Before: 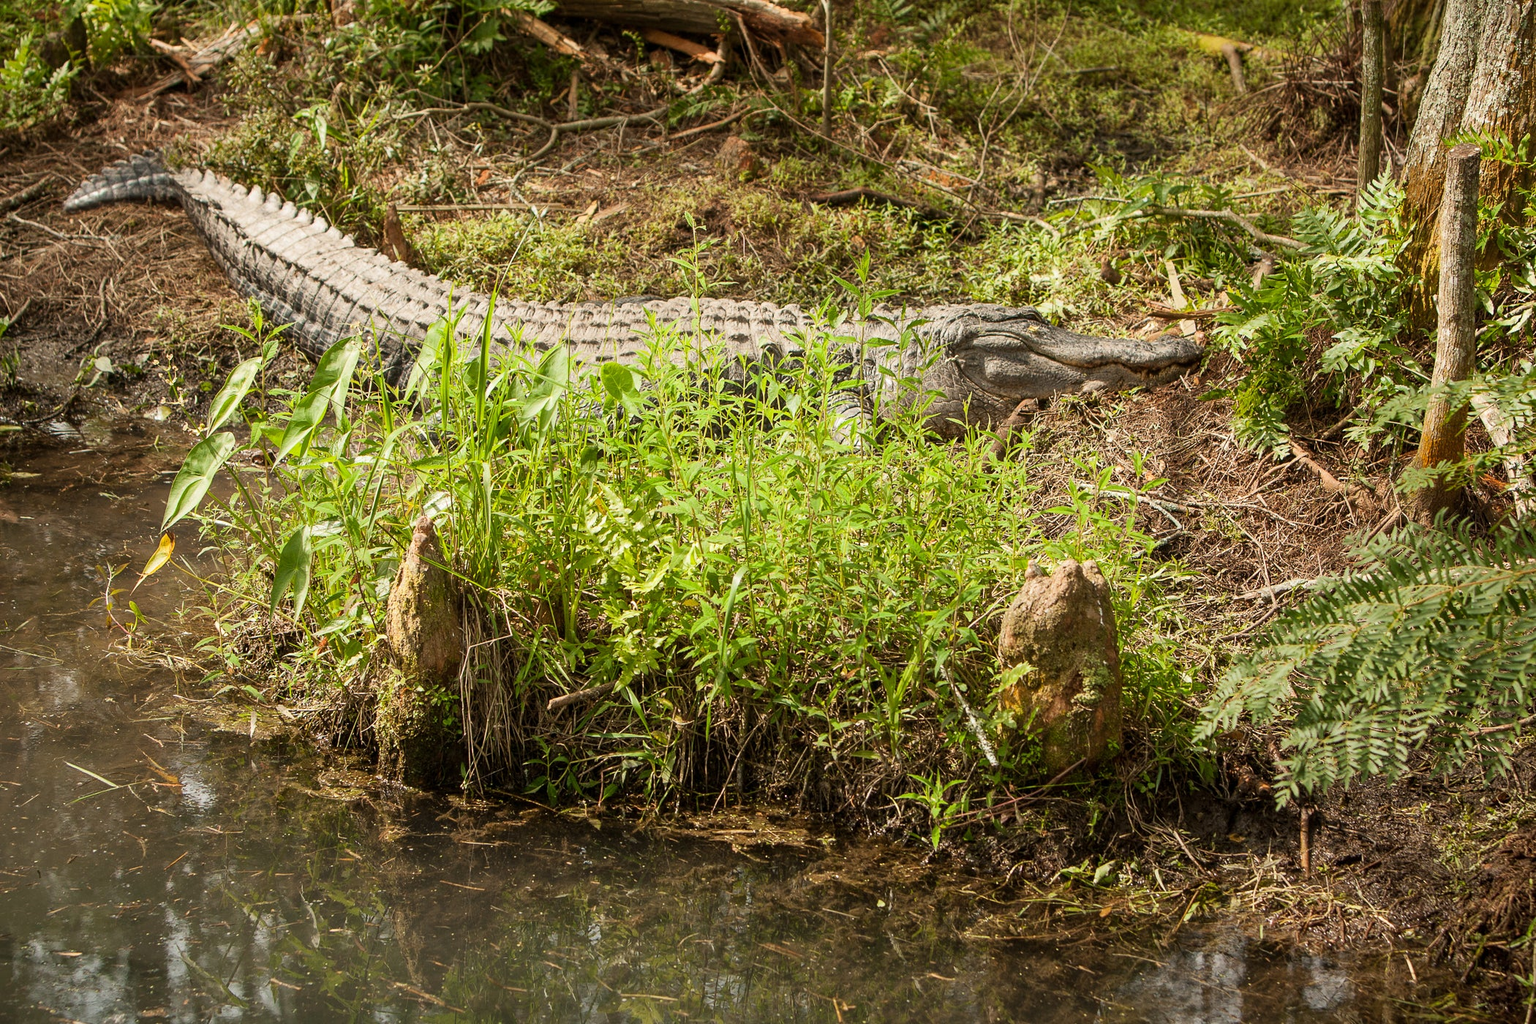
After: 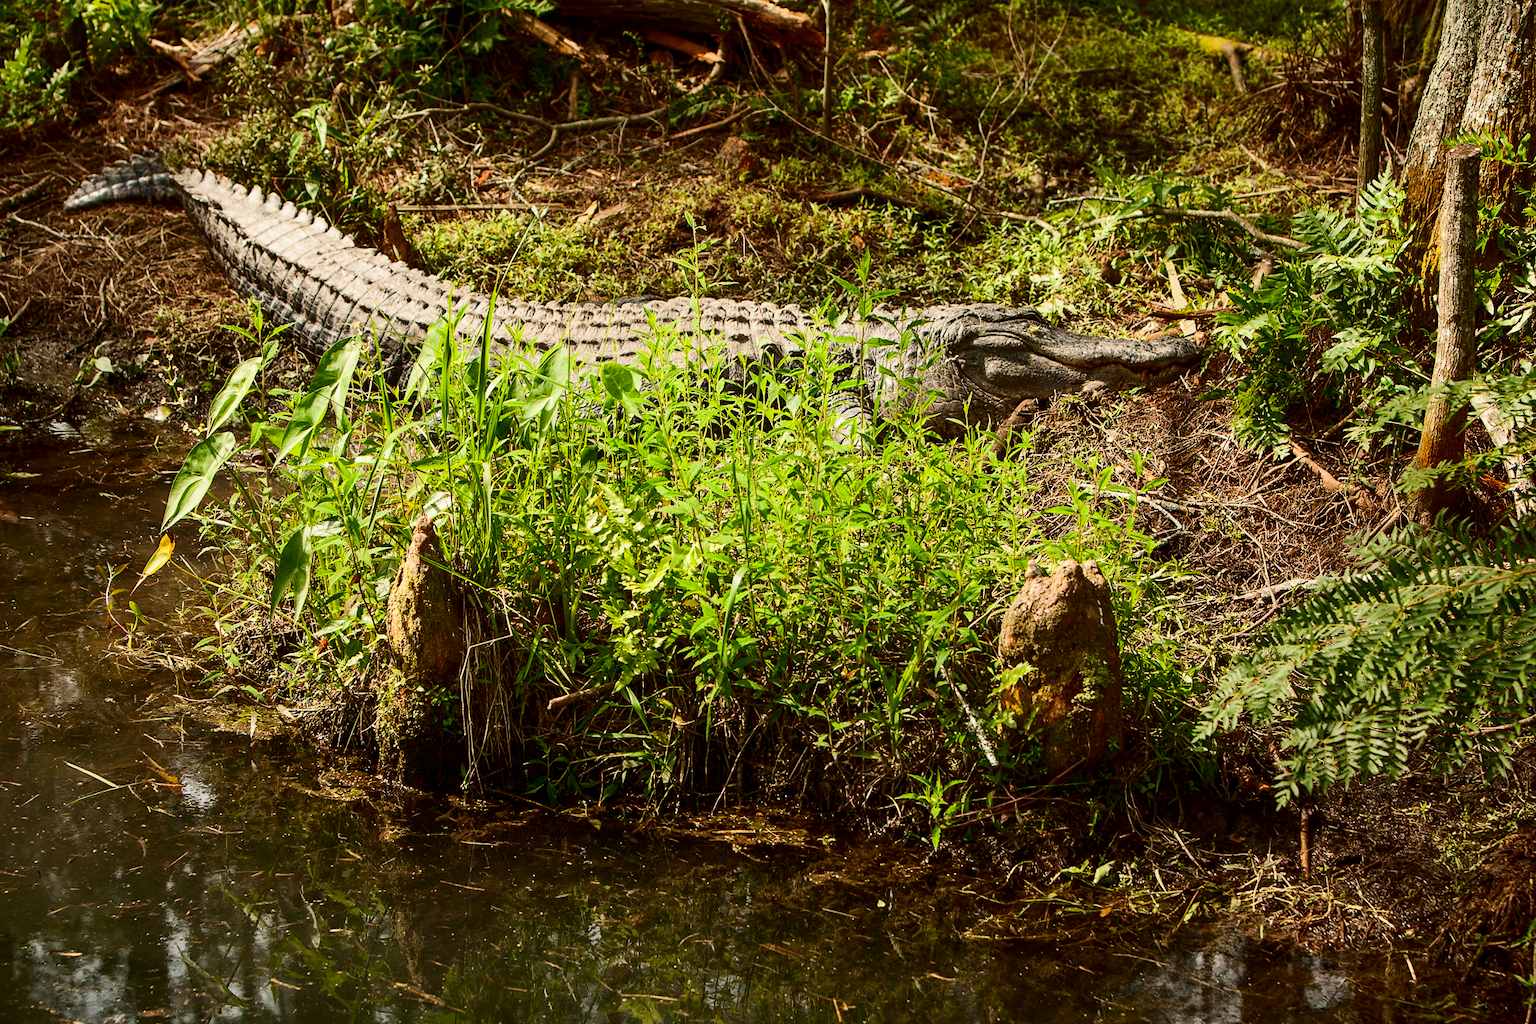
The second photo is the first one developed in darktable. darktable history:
contrast brightness saturation: contrast 0.221, brightness -0.188, saturation 0.233
